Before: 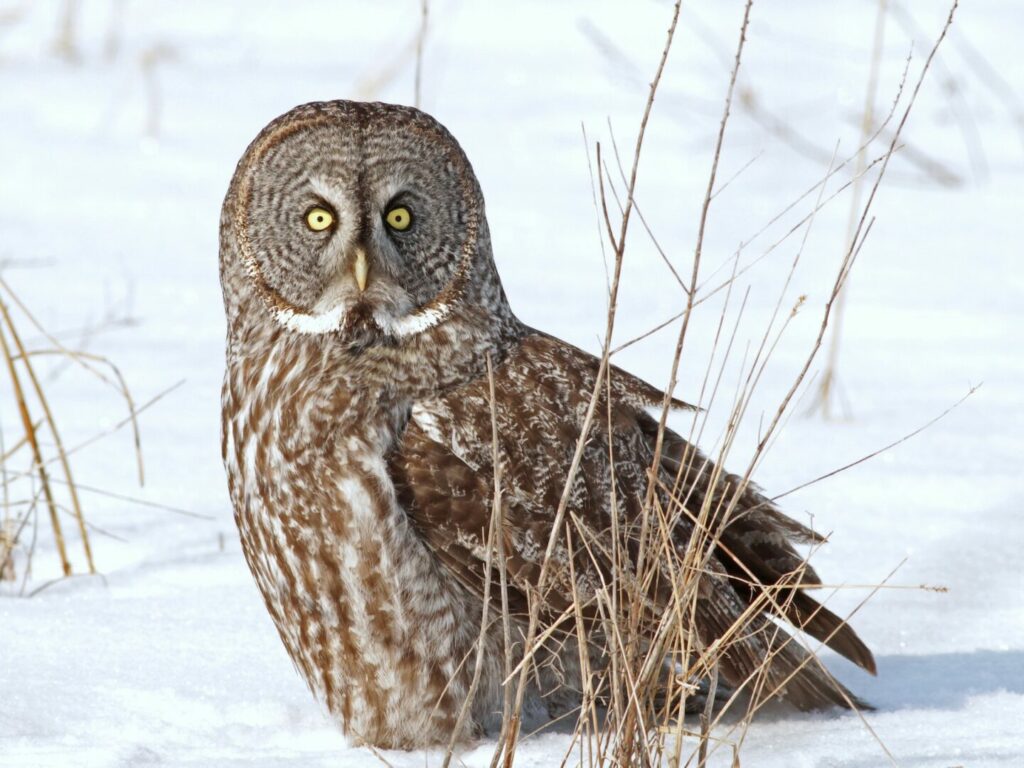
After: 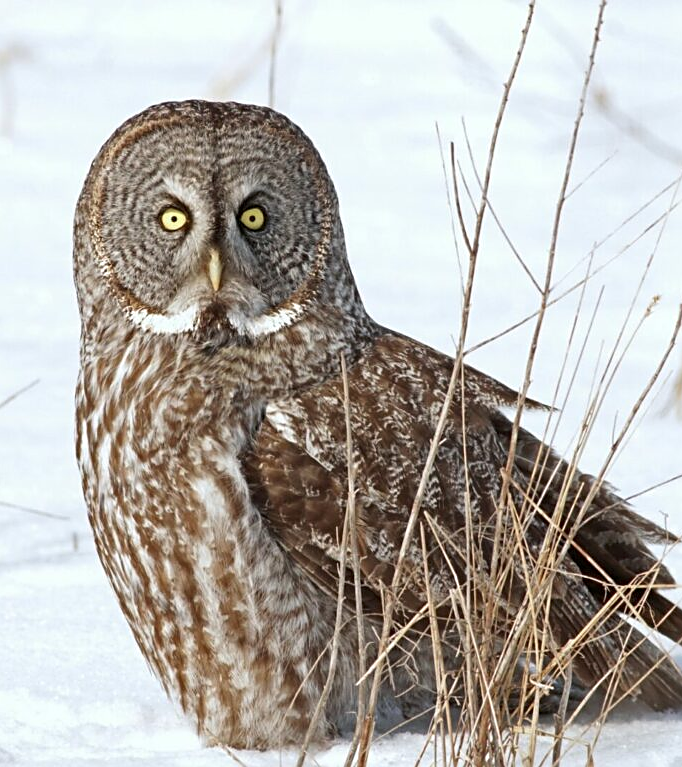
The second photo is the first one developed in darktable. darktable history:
sharpen: on, module defaults
crop and rotate: left 14.291%, right 19.069%
